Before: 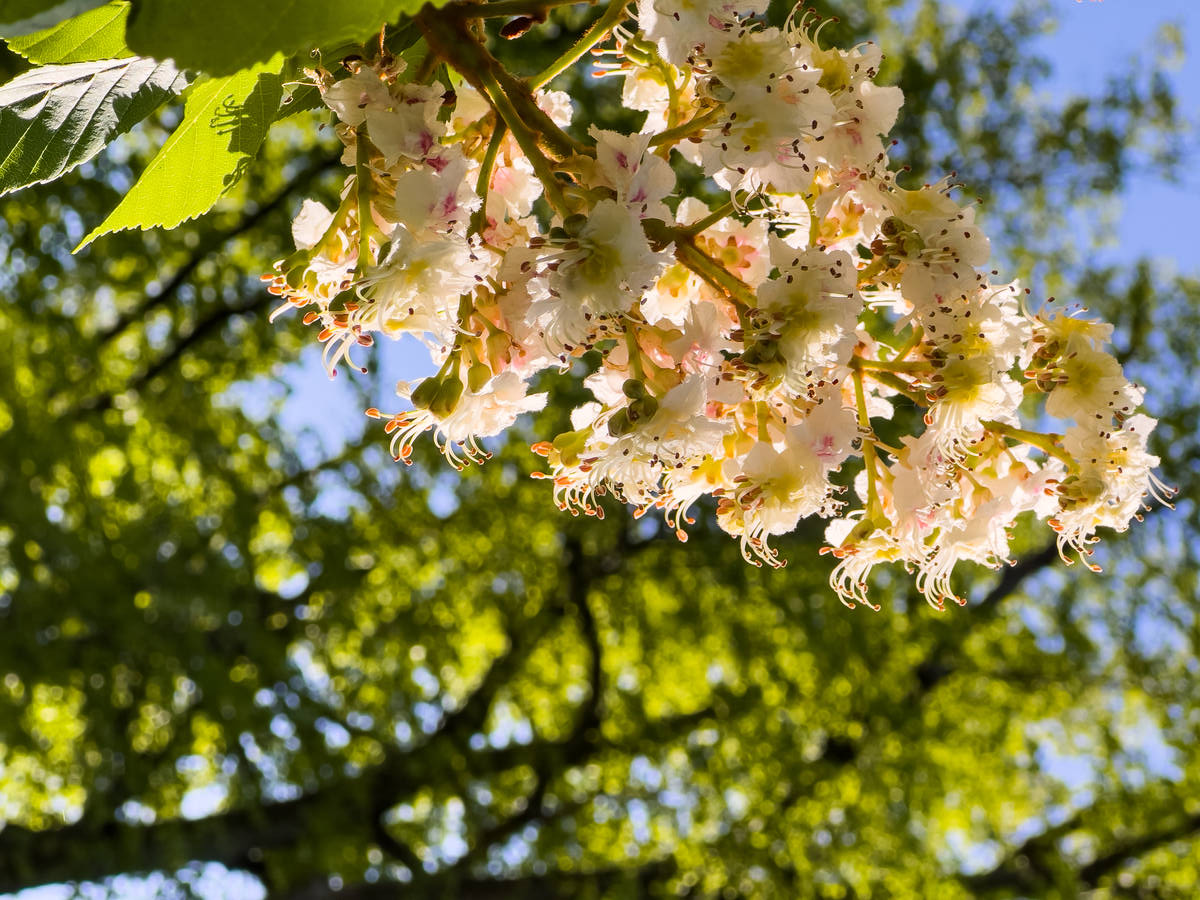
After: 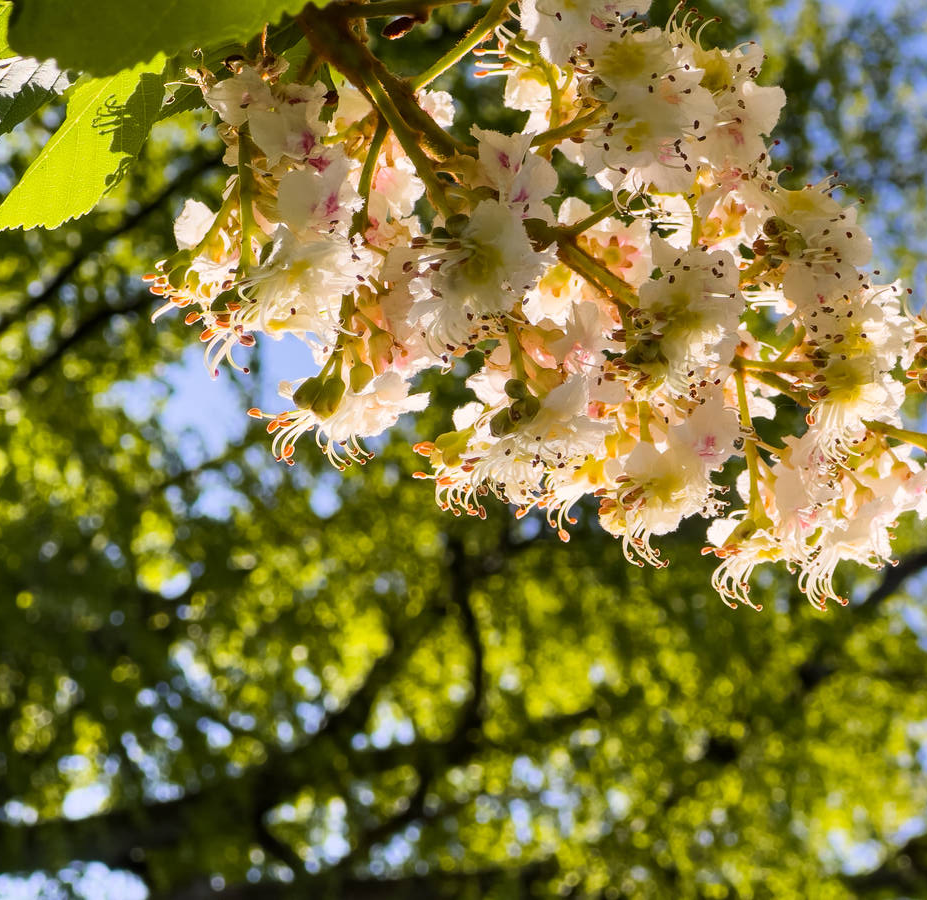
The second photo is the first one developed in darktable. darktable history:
crop: left 9.867%, right 12.838%
